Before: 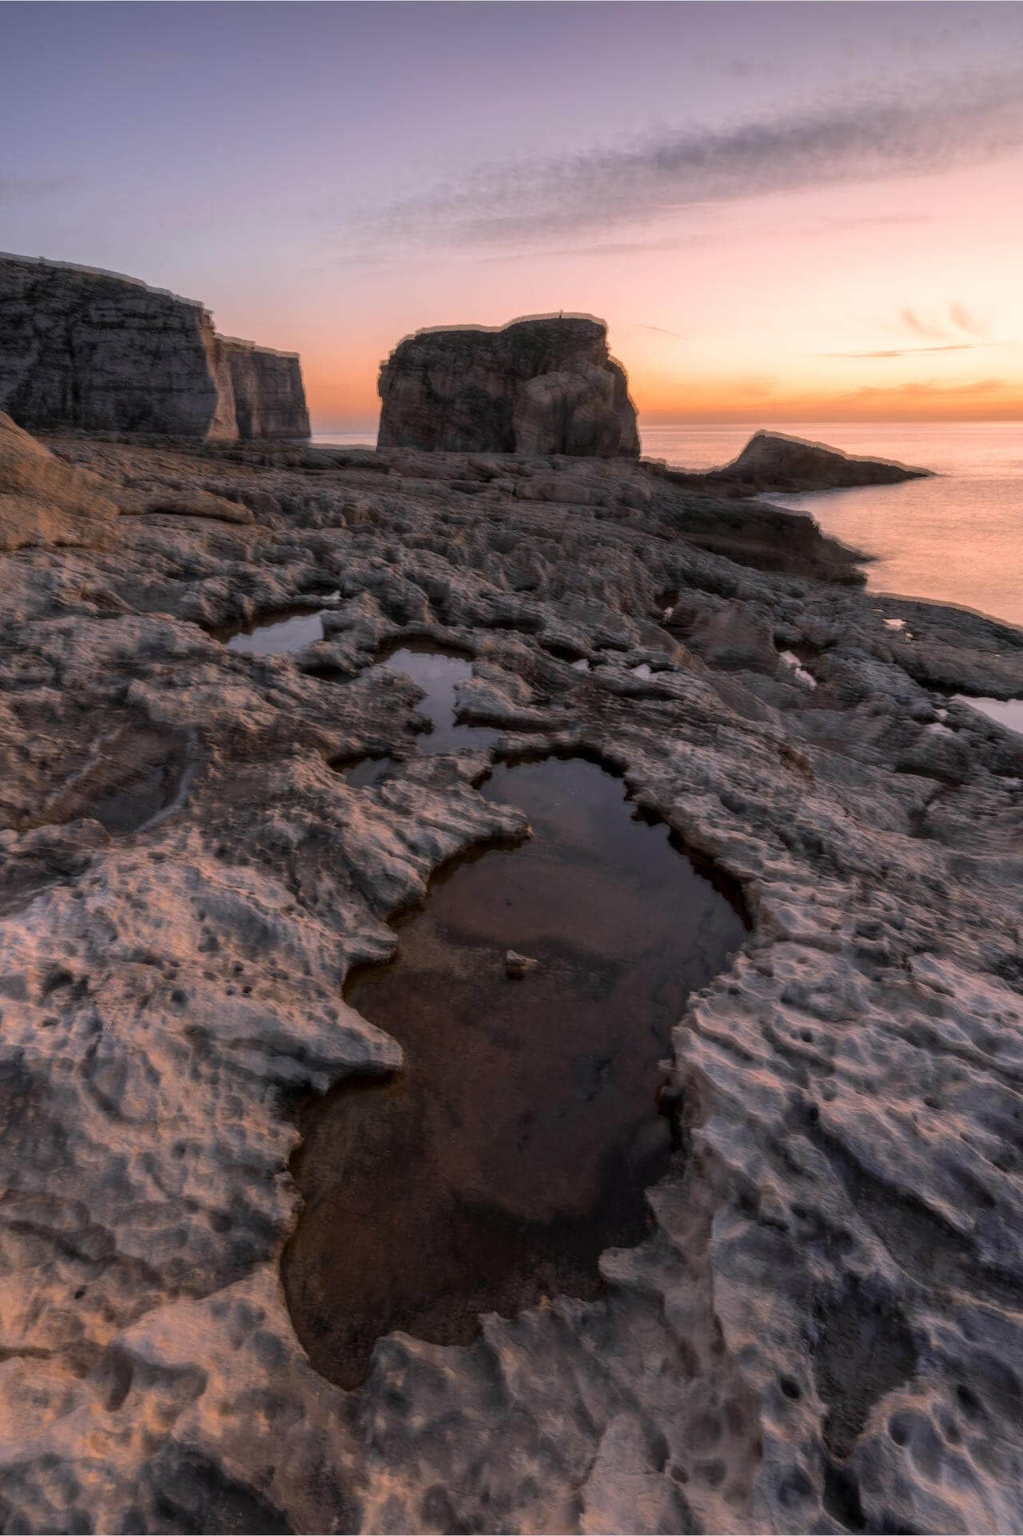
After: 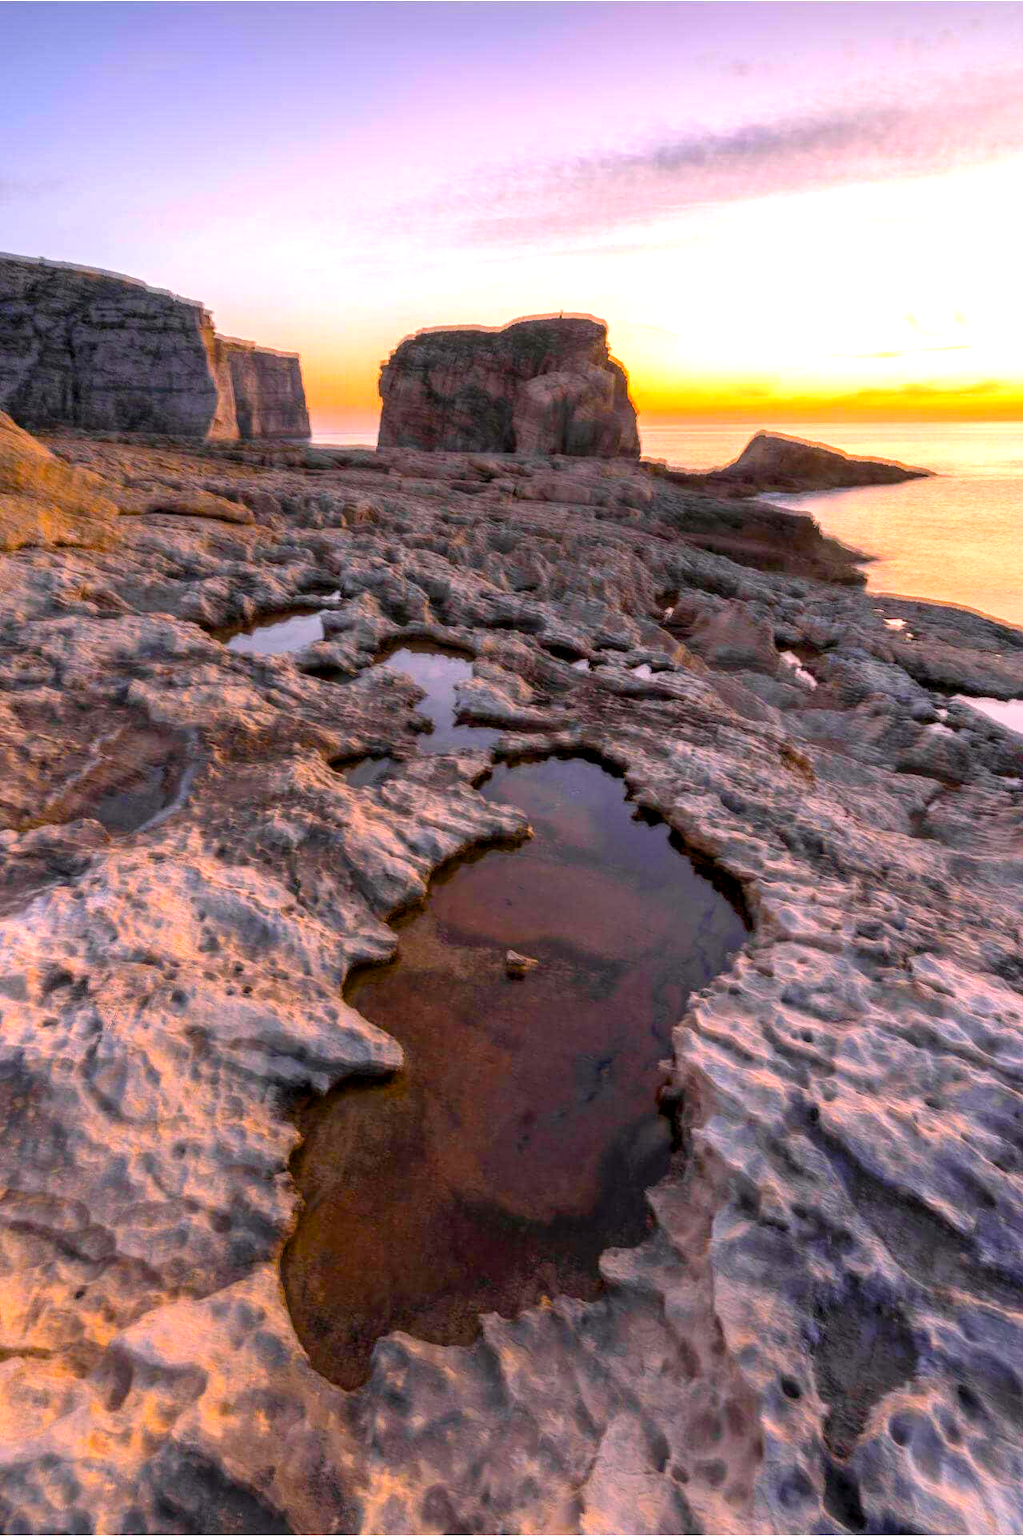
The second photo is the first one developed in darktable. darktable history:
exposure: black level correction 0.001, exposure 1.13 EV, compensate highlight preservation false
color balance rgb: power › hue 62.96°, linear chroma grading › global chroma 14.598%, perceptual saturation grading › global saturation 36.997%, perceptual saturation grading › shadows 36.2%, global vibrance 14.485%
